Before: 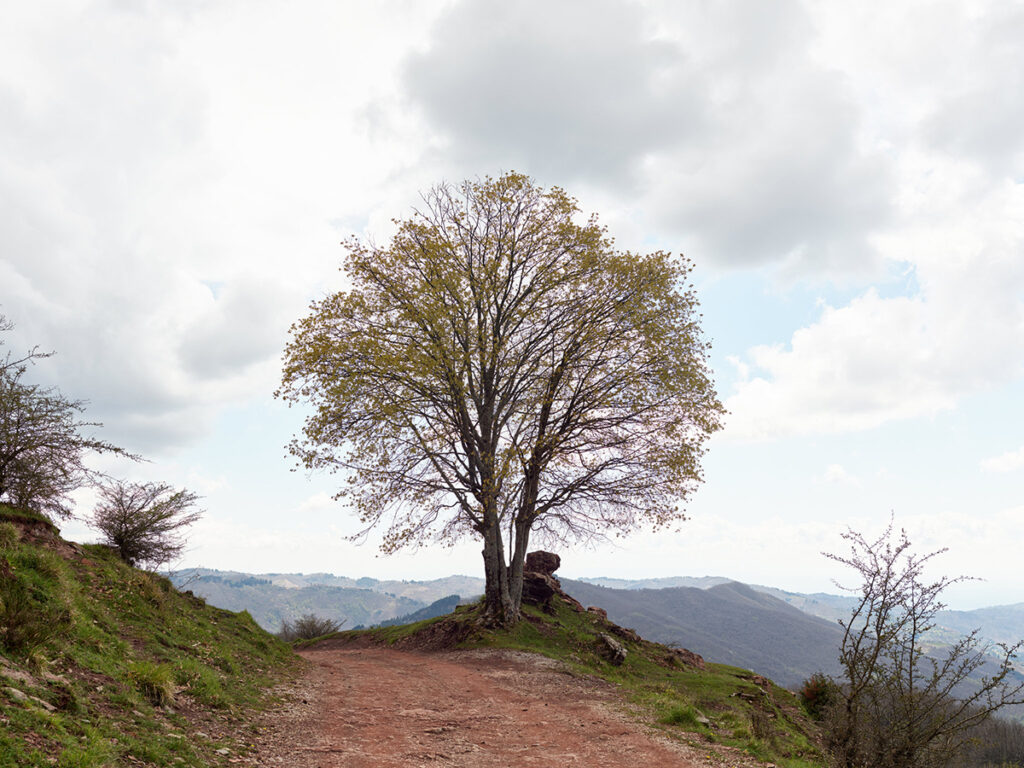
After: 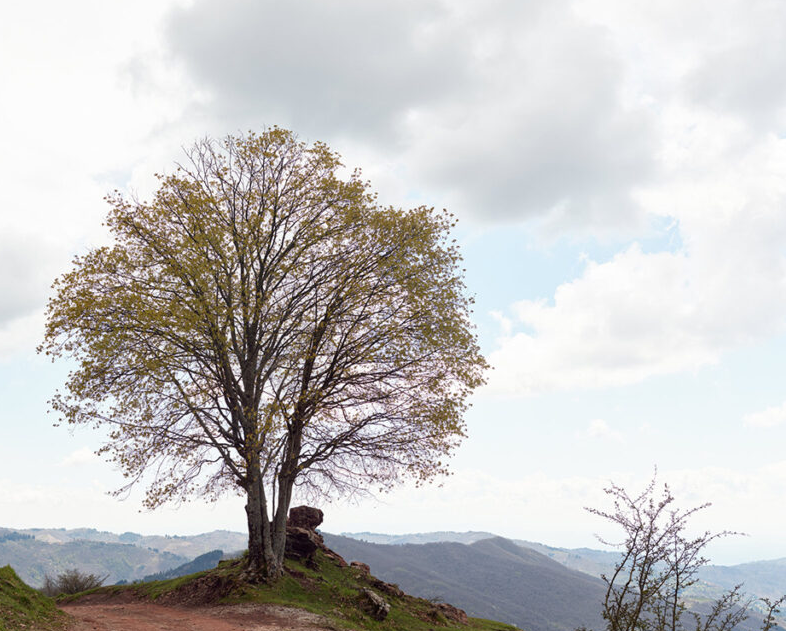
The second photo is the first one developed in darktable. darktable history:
crop: left 23.223%, top 5.902%, bottom 11.826%
